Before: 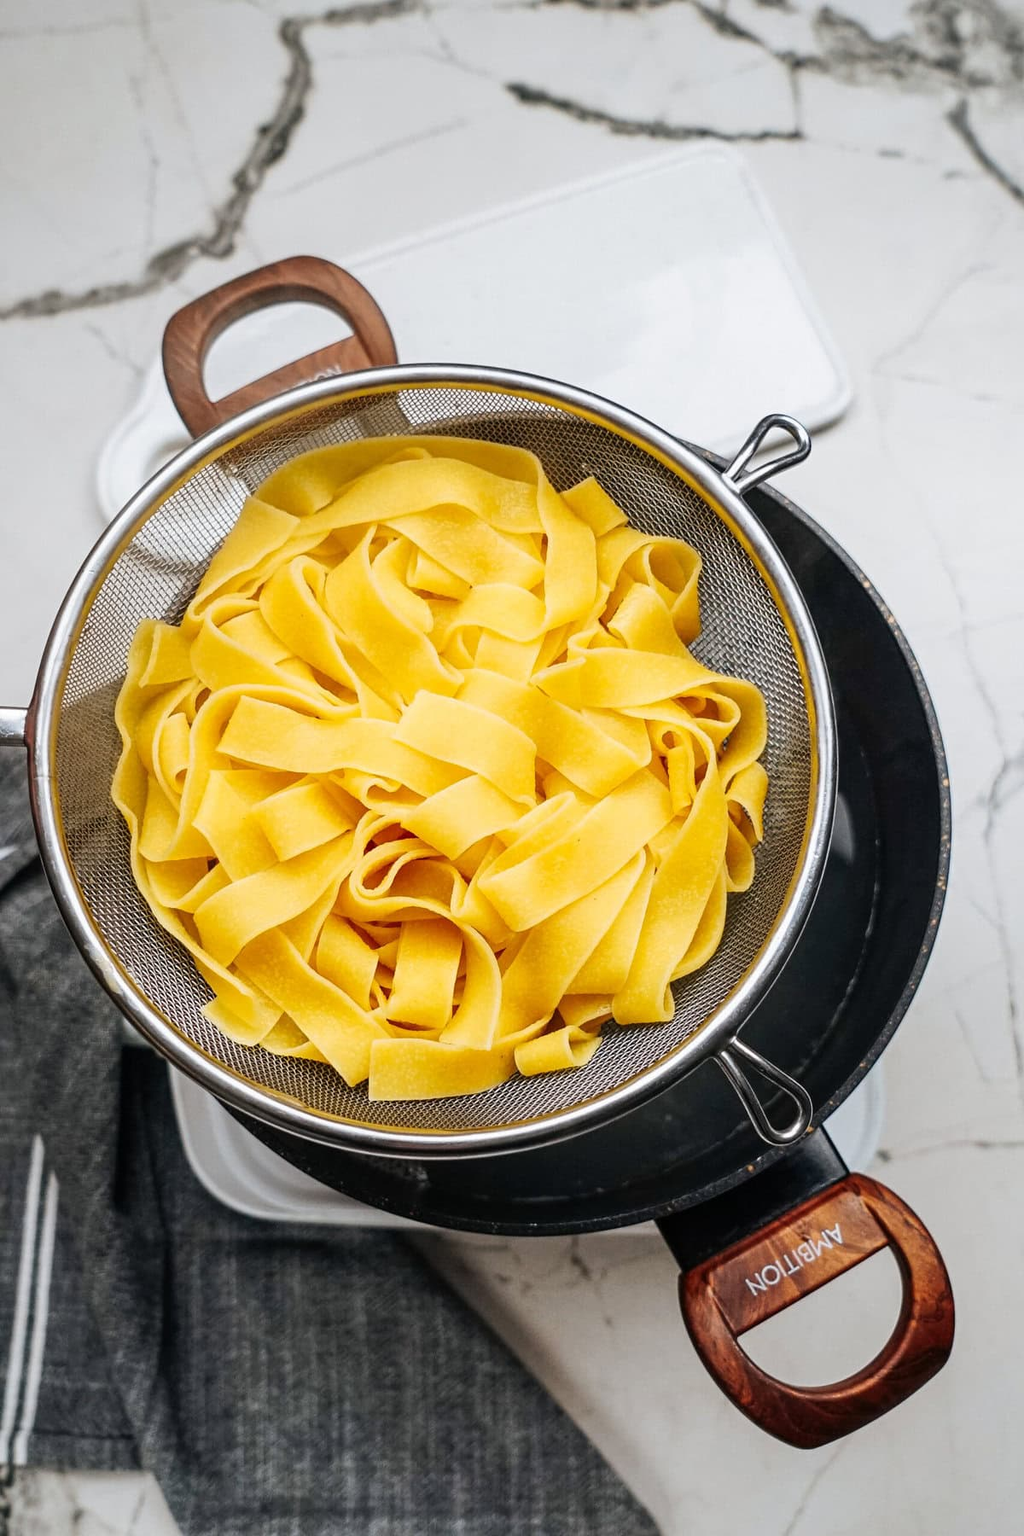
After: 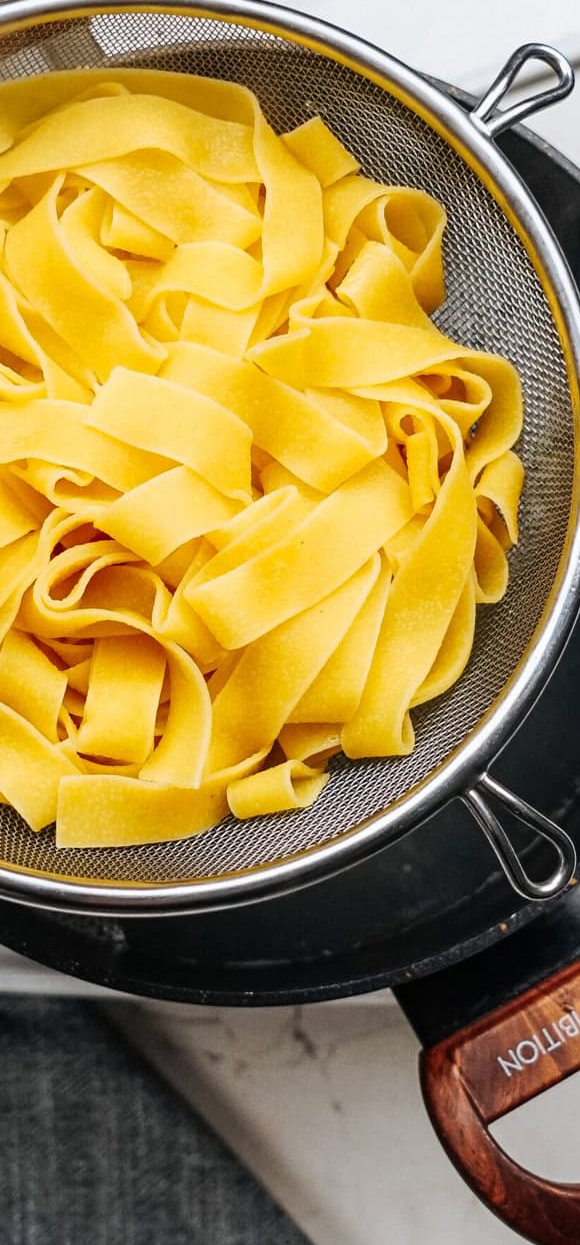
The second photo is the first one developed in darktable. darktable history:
crop: left 31.367%, top 24.599%, right 20.285%, bottom 6.219%
